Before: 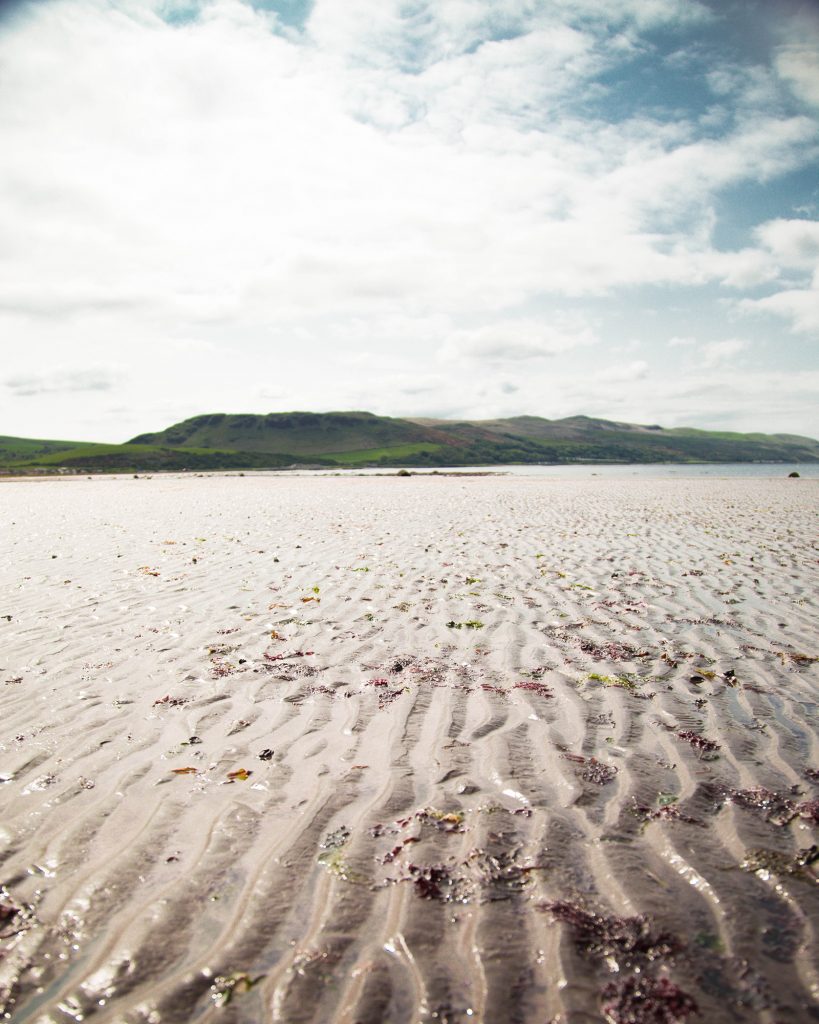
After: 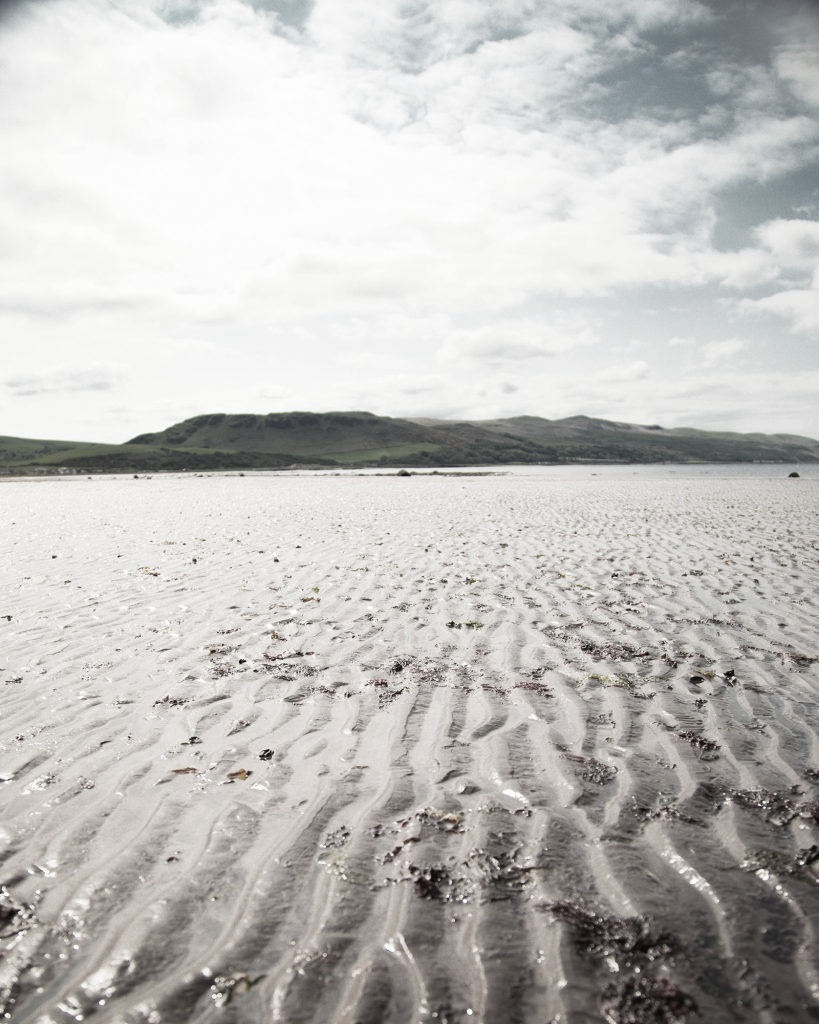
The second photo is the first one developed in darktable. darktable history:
color correction: highlights b* 0.016, saturation 0.33
